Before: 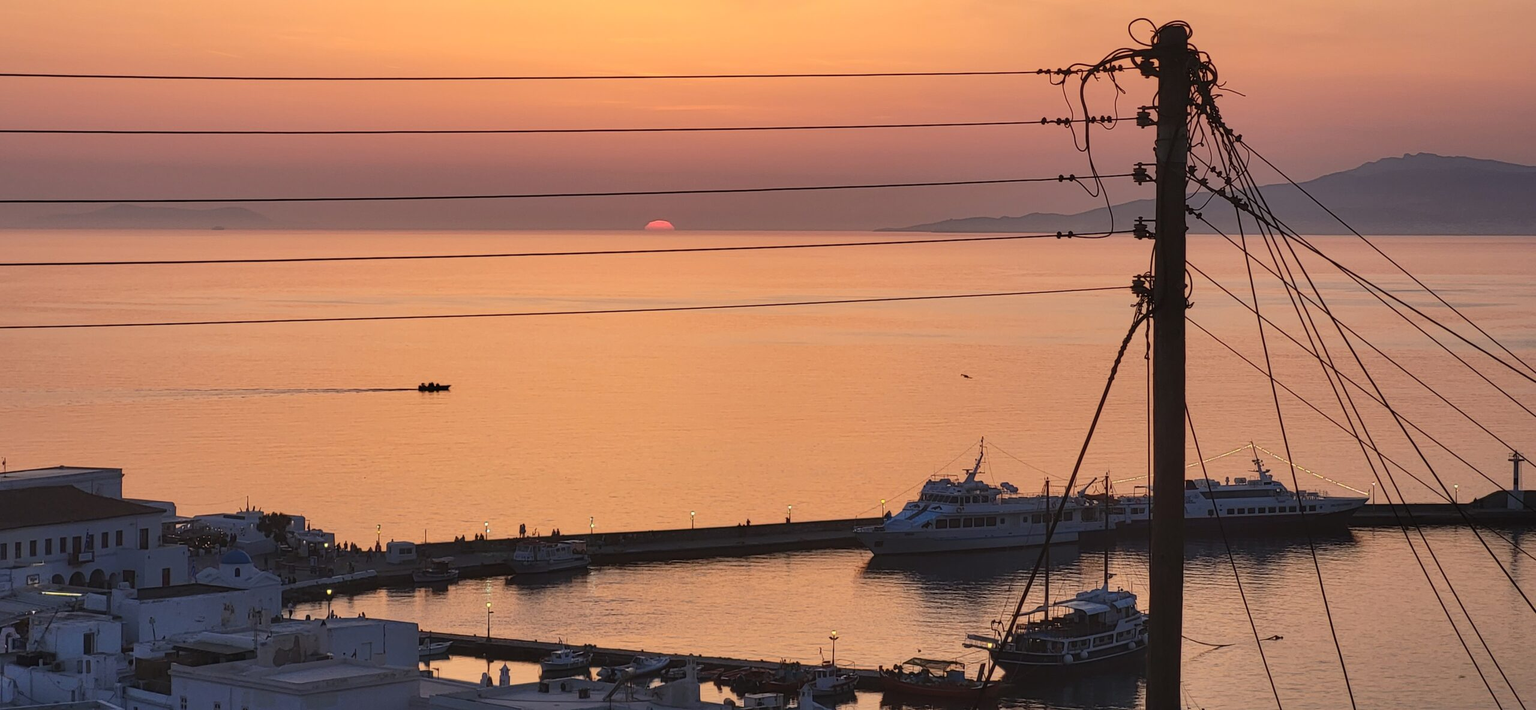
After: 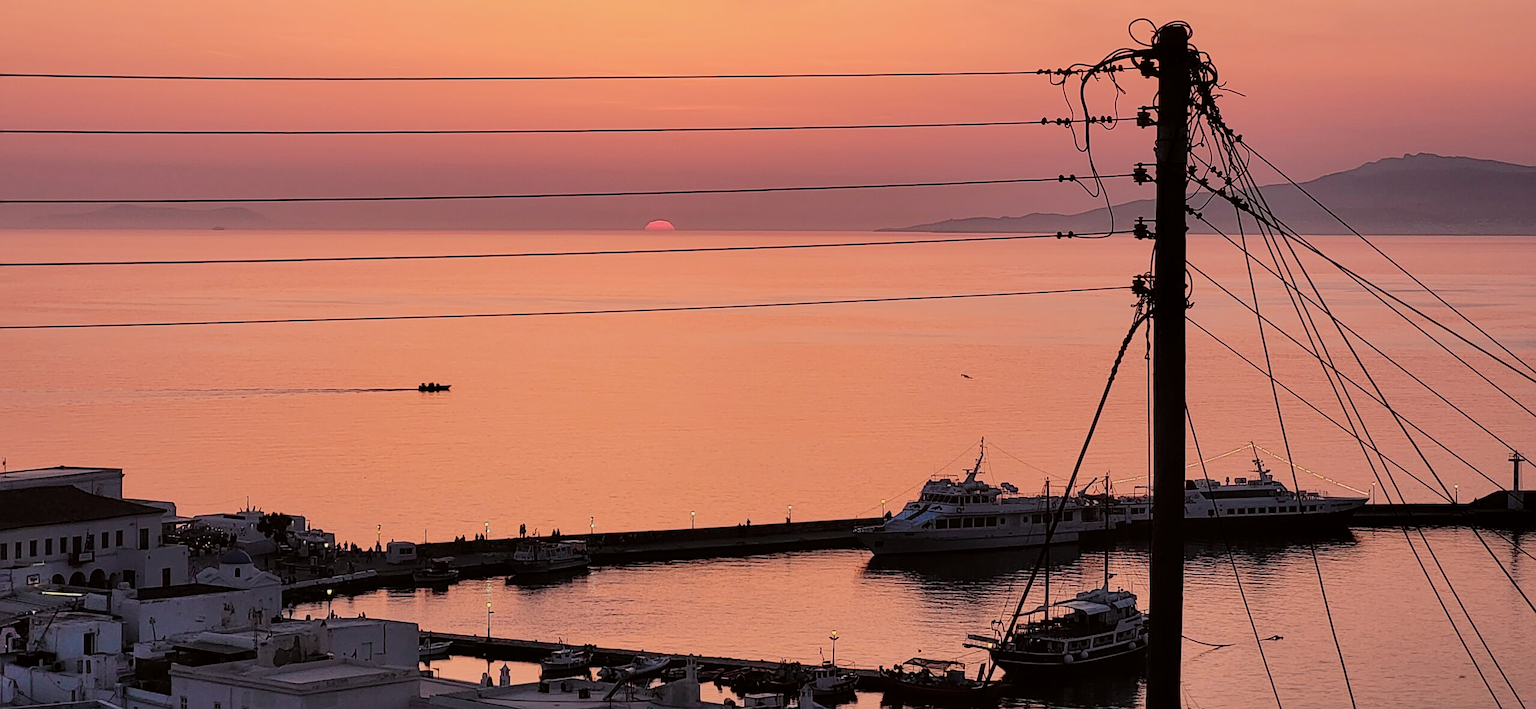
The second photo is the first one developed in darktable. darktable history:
filmic rgb: black relative exposure -5 EV, hardness 2.88, contrast 1.2, highlights saturation mix -30%
sharpen: on, module defaults
tone curve: curves: ch0 [(0, 0) (0.045, 0.074) (0.883, 0.858) (1, 1)]; ch1 [(0, 0) (0.149, 0.074) (0.379, 0.327) (0.427, 0.401) (0.489, 0.479) (0.505, 0.515) (0.537, 0.573) (0.563, 0.599) (1, 1)]; ch2 [(0, 0) (0.307, 0.298) (0.388, 0.375) (0.443, 0.456) (0.485, 0.492) (1, 1)], color space Lab, independent channels, preserve colors none
